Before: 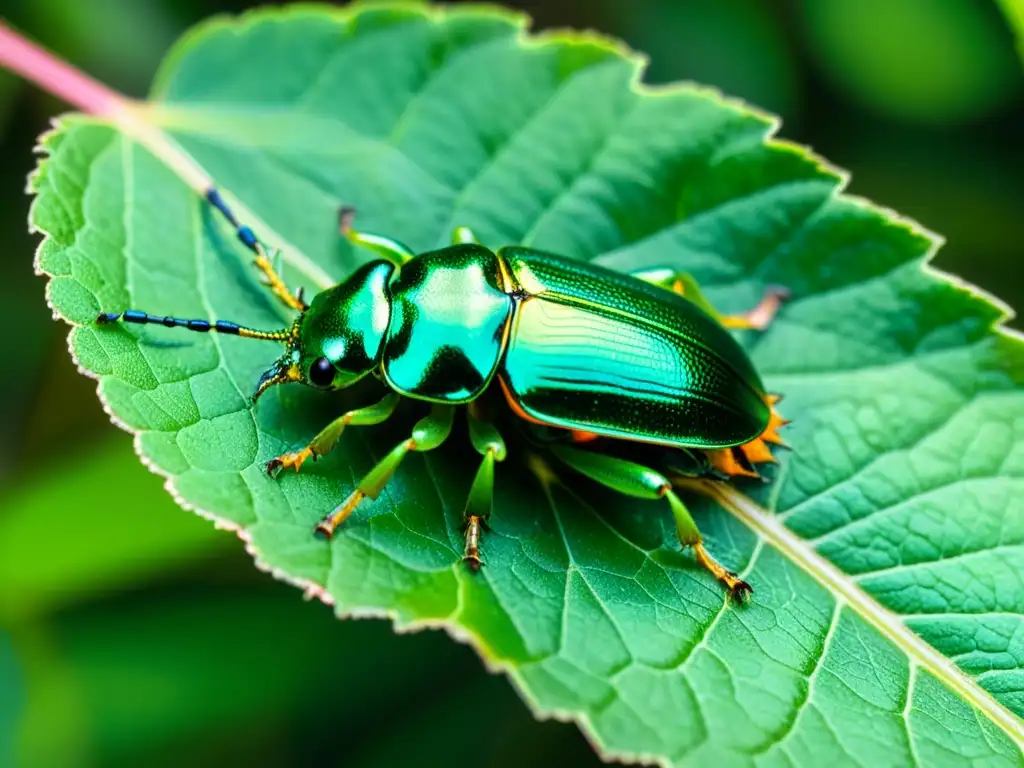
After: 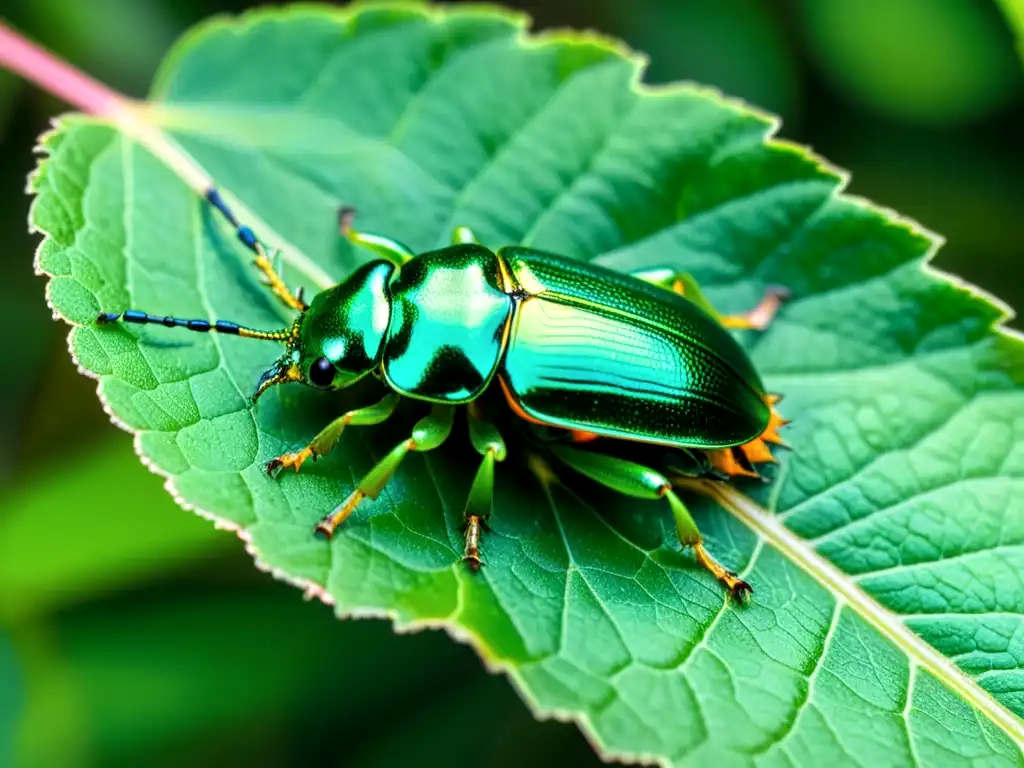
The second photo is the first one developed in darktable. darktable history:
local contrast: highlights 107%, shadows 100%, detail 119%, midtone range 0.2
